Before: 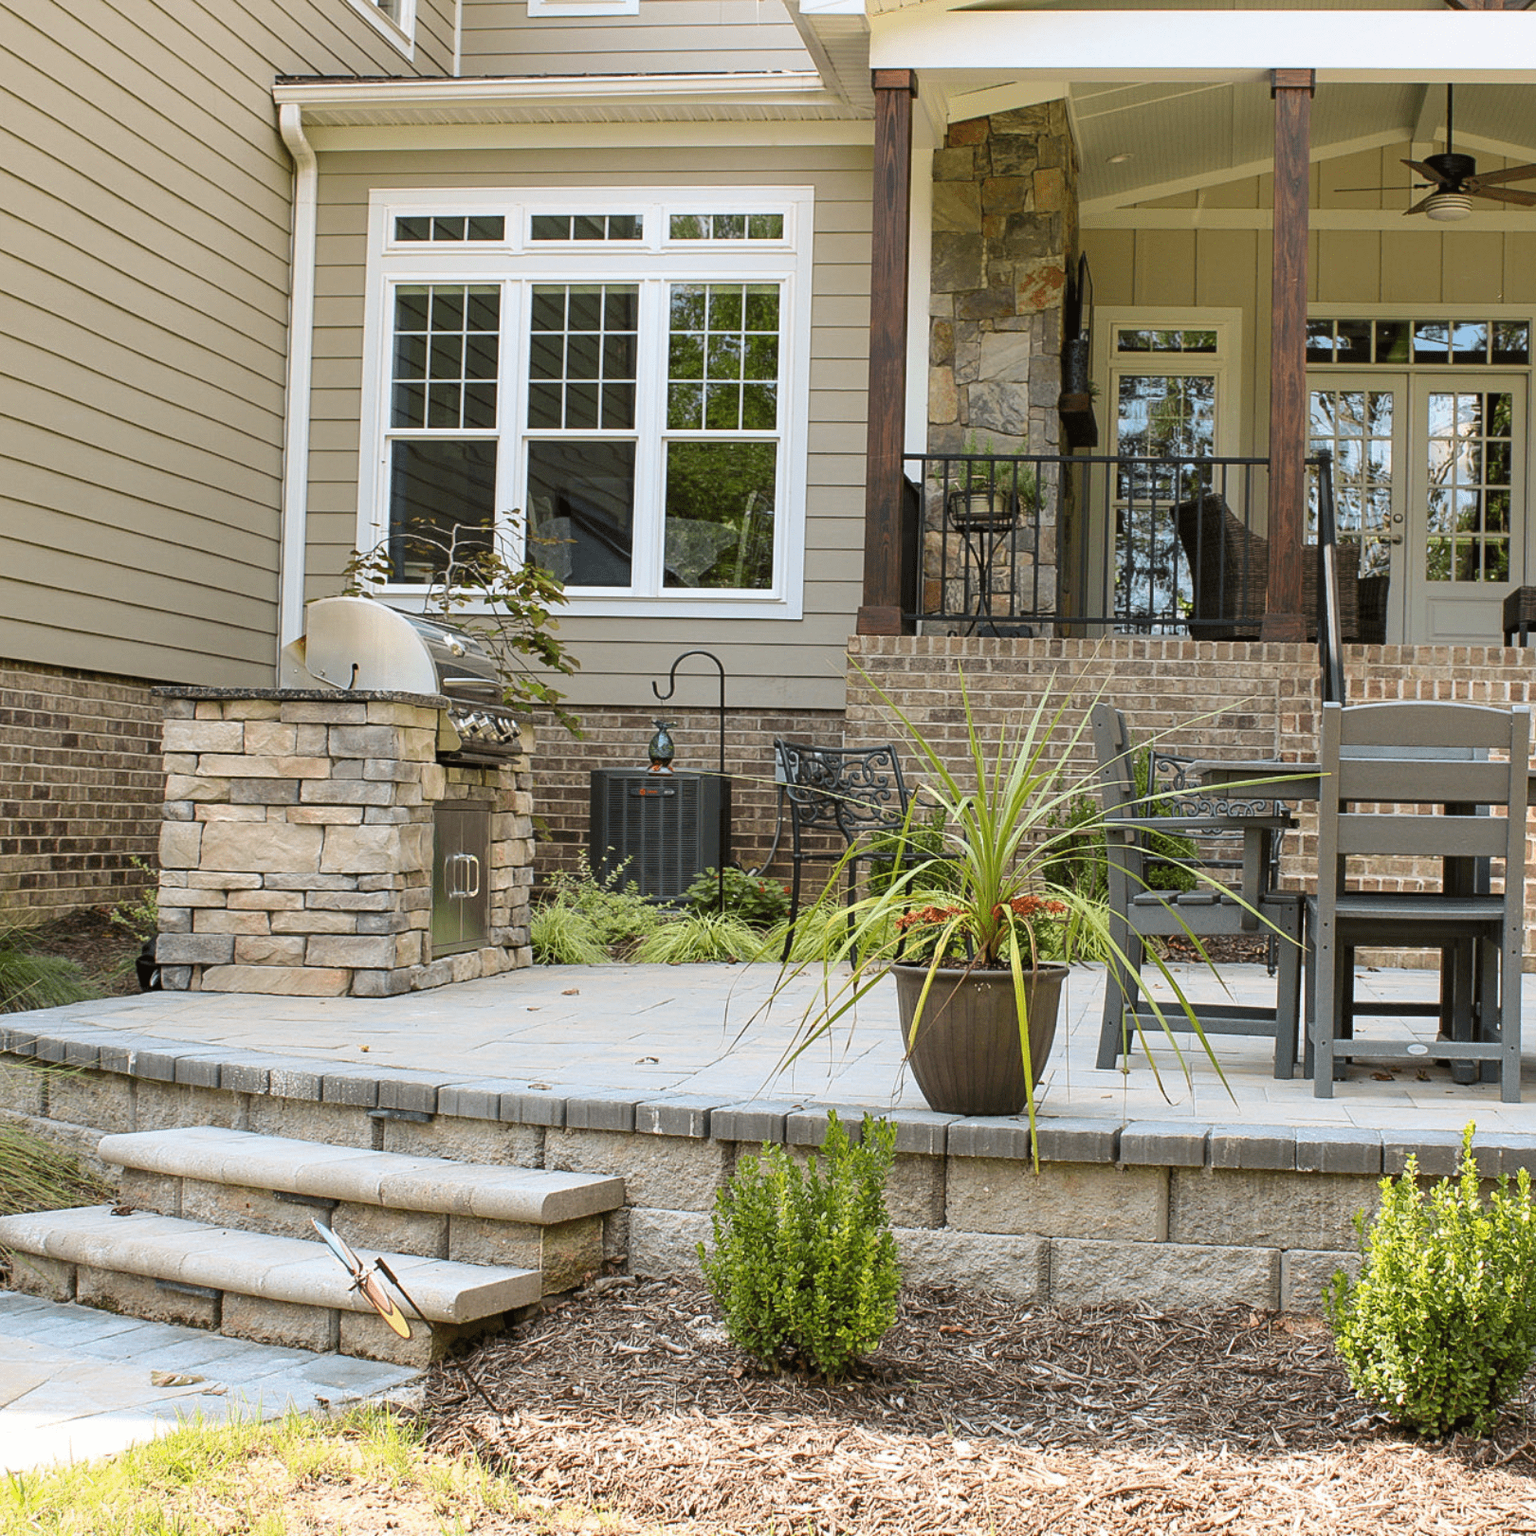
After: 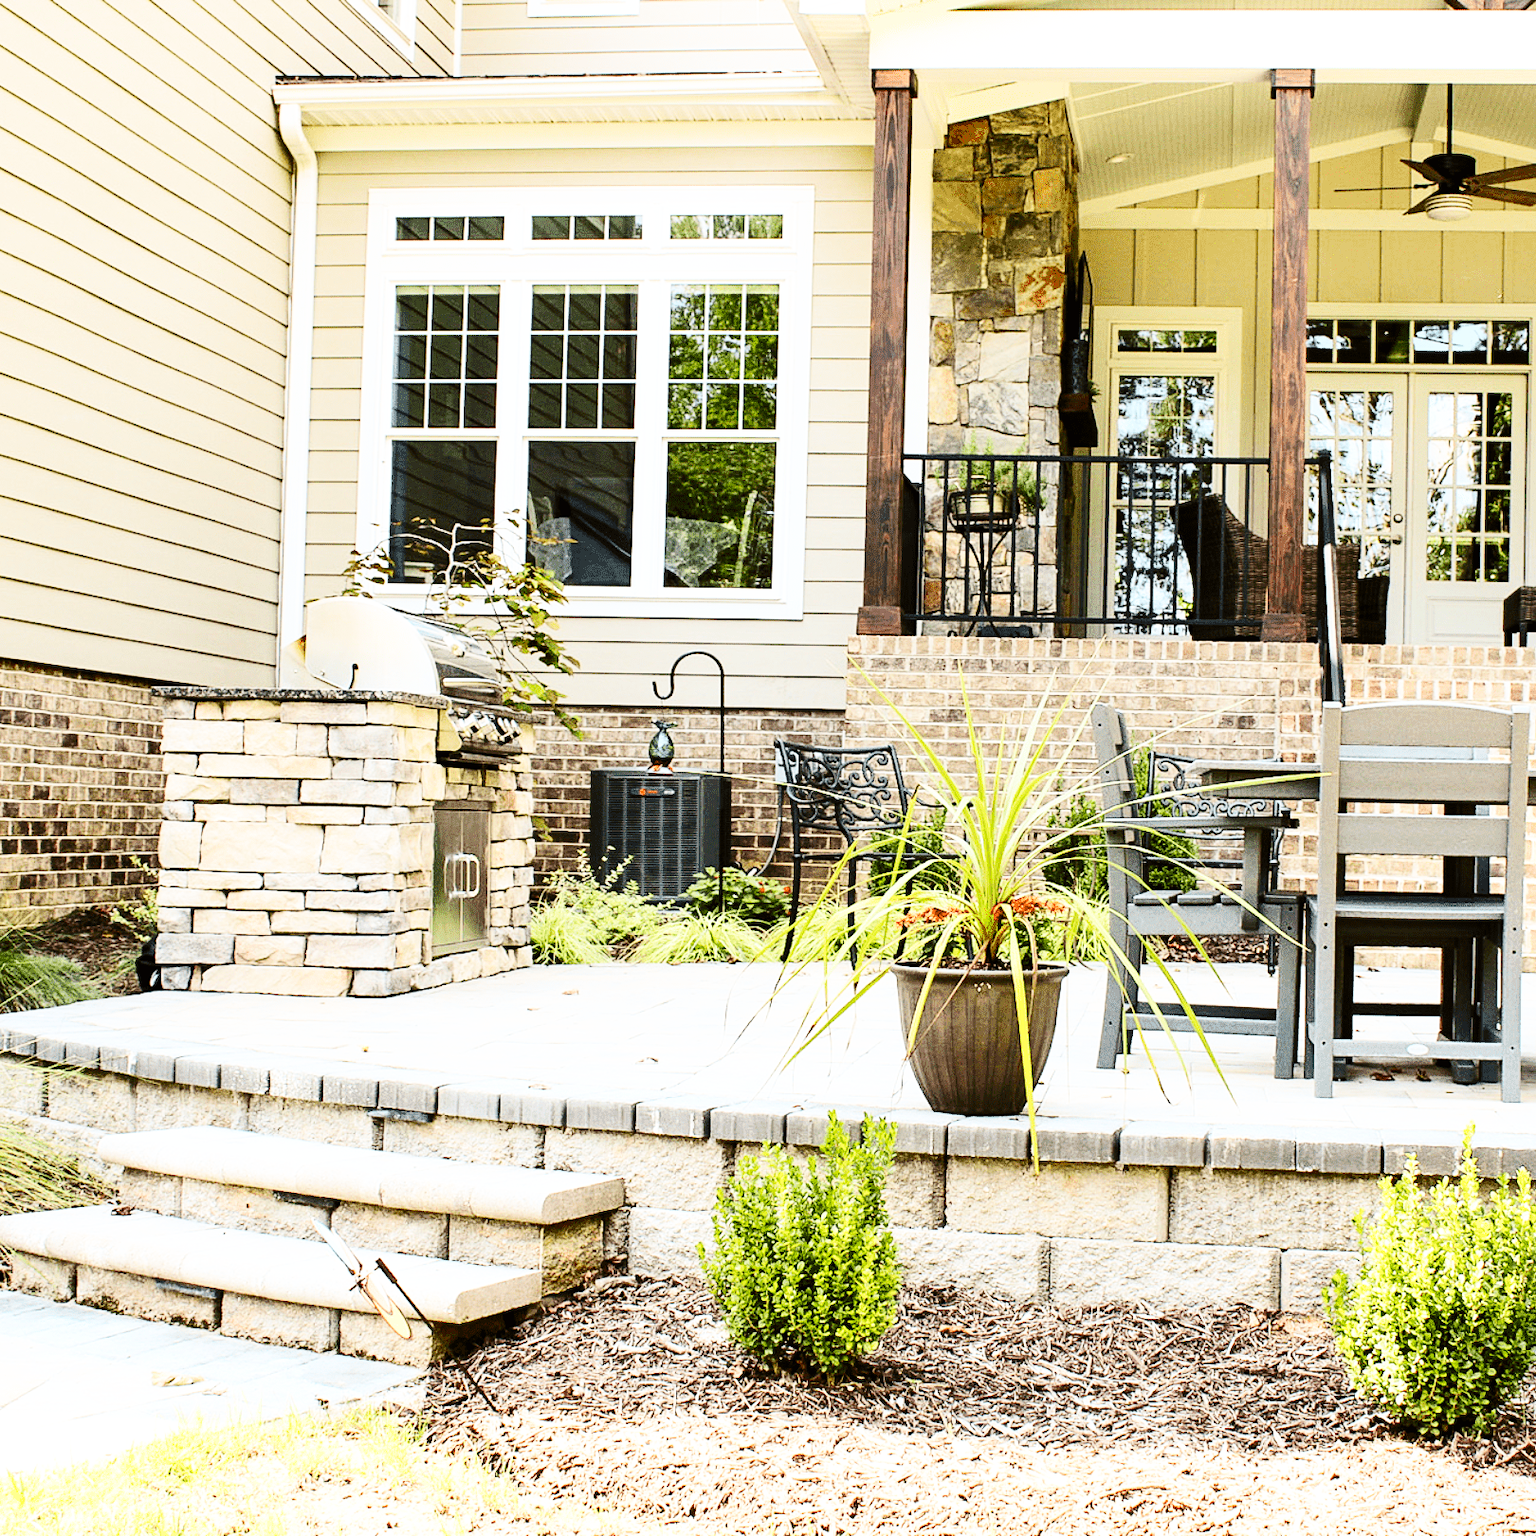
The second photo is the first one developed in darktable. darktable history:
contrast brightness saturation: contrast 0.278
base curve: curves: ch0 [(0, 0.003) (0.001, 0.002) (0.006, 0.004) (0.02, 0.022) (0.048, 0.086) (0.094, 0.234) (0.162, 0.431) (0.258, 0.629) (0.385, 0.8) (0.548, 0.918) (0.751, 0.988) (1, 1)], preserve colors none
